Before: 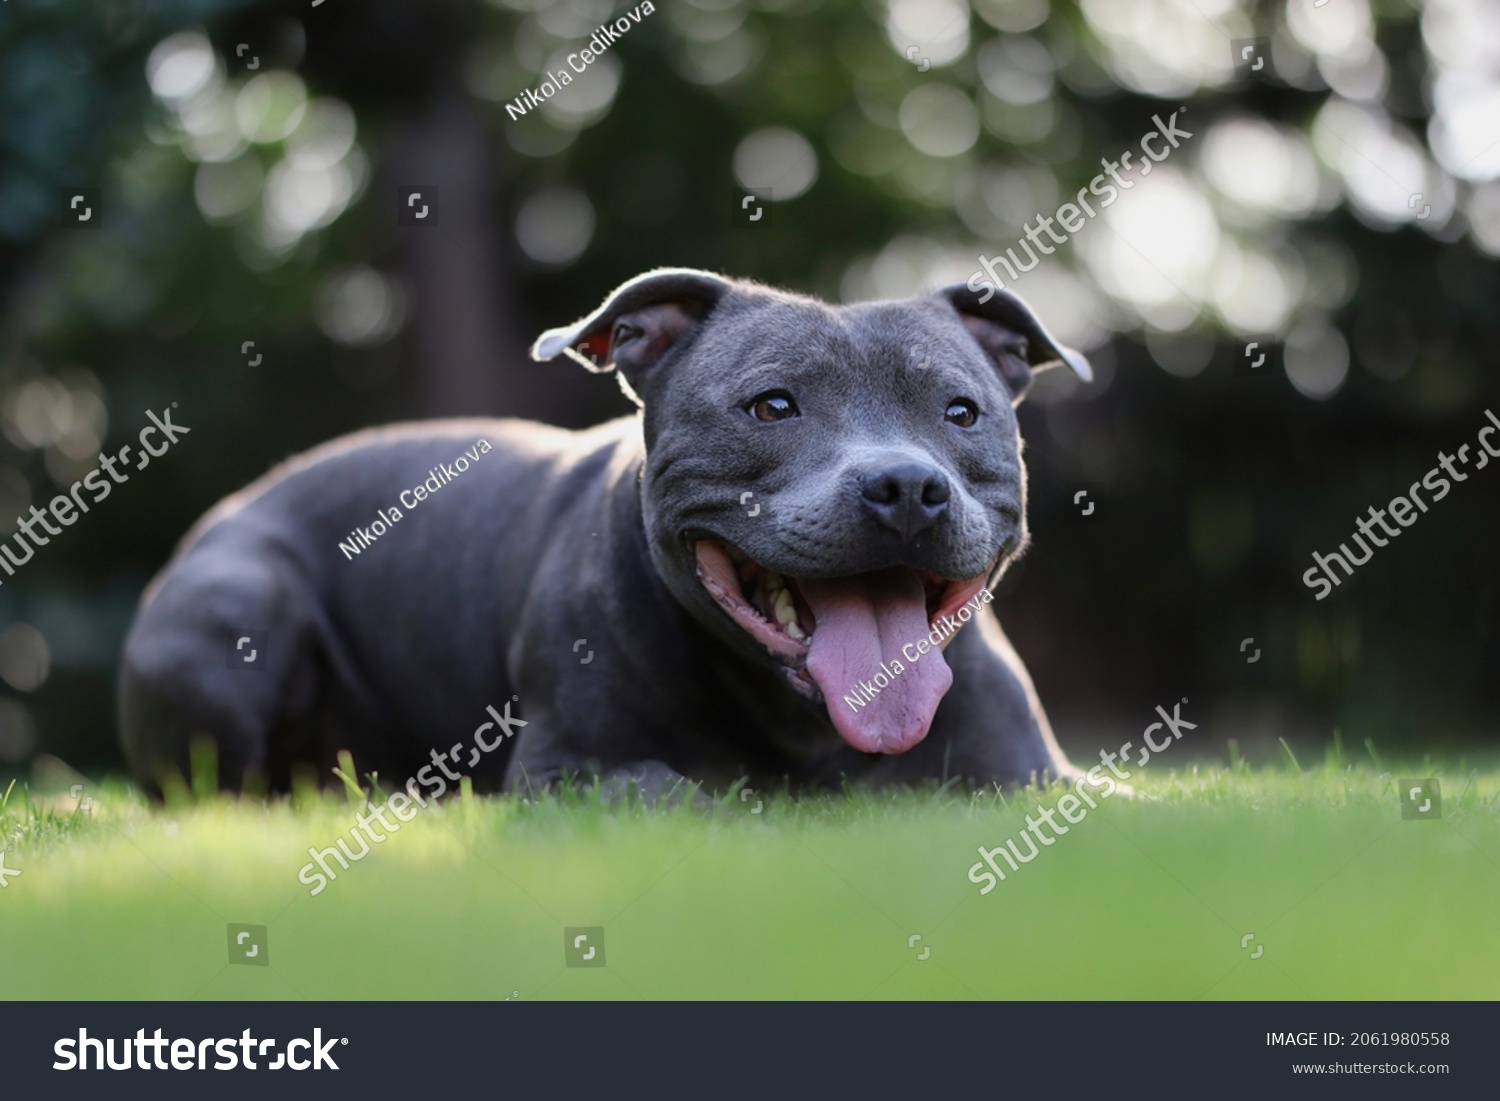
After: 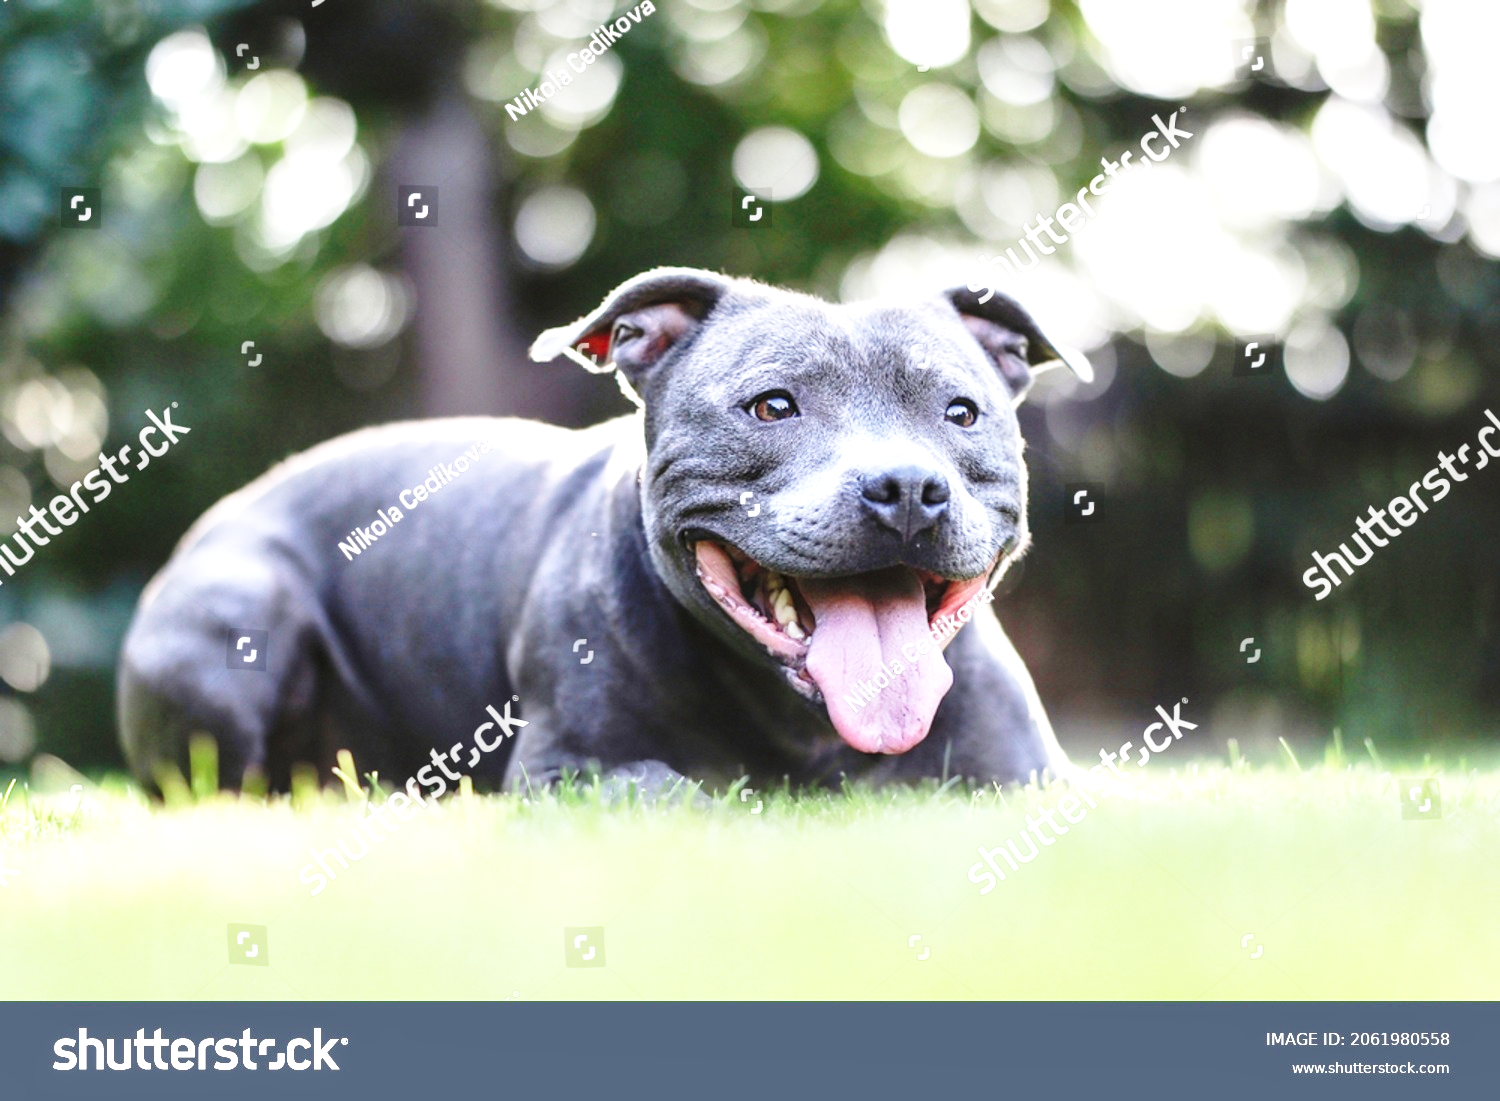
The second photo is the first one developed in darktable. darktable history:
local contrast: on, module defaults
base curve: curves: ch0 [(0, 0) (0.028, 0.03) (0.121, 0.232) (0.46, 0.748) (0.859, 0.968) (1, 1)], preserve colors none
exposure: black level correction 0, exposure 1.469 EV, compensate exposure bias true, compensate highlight preservation false
